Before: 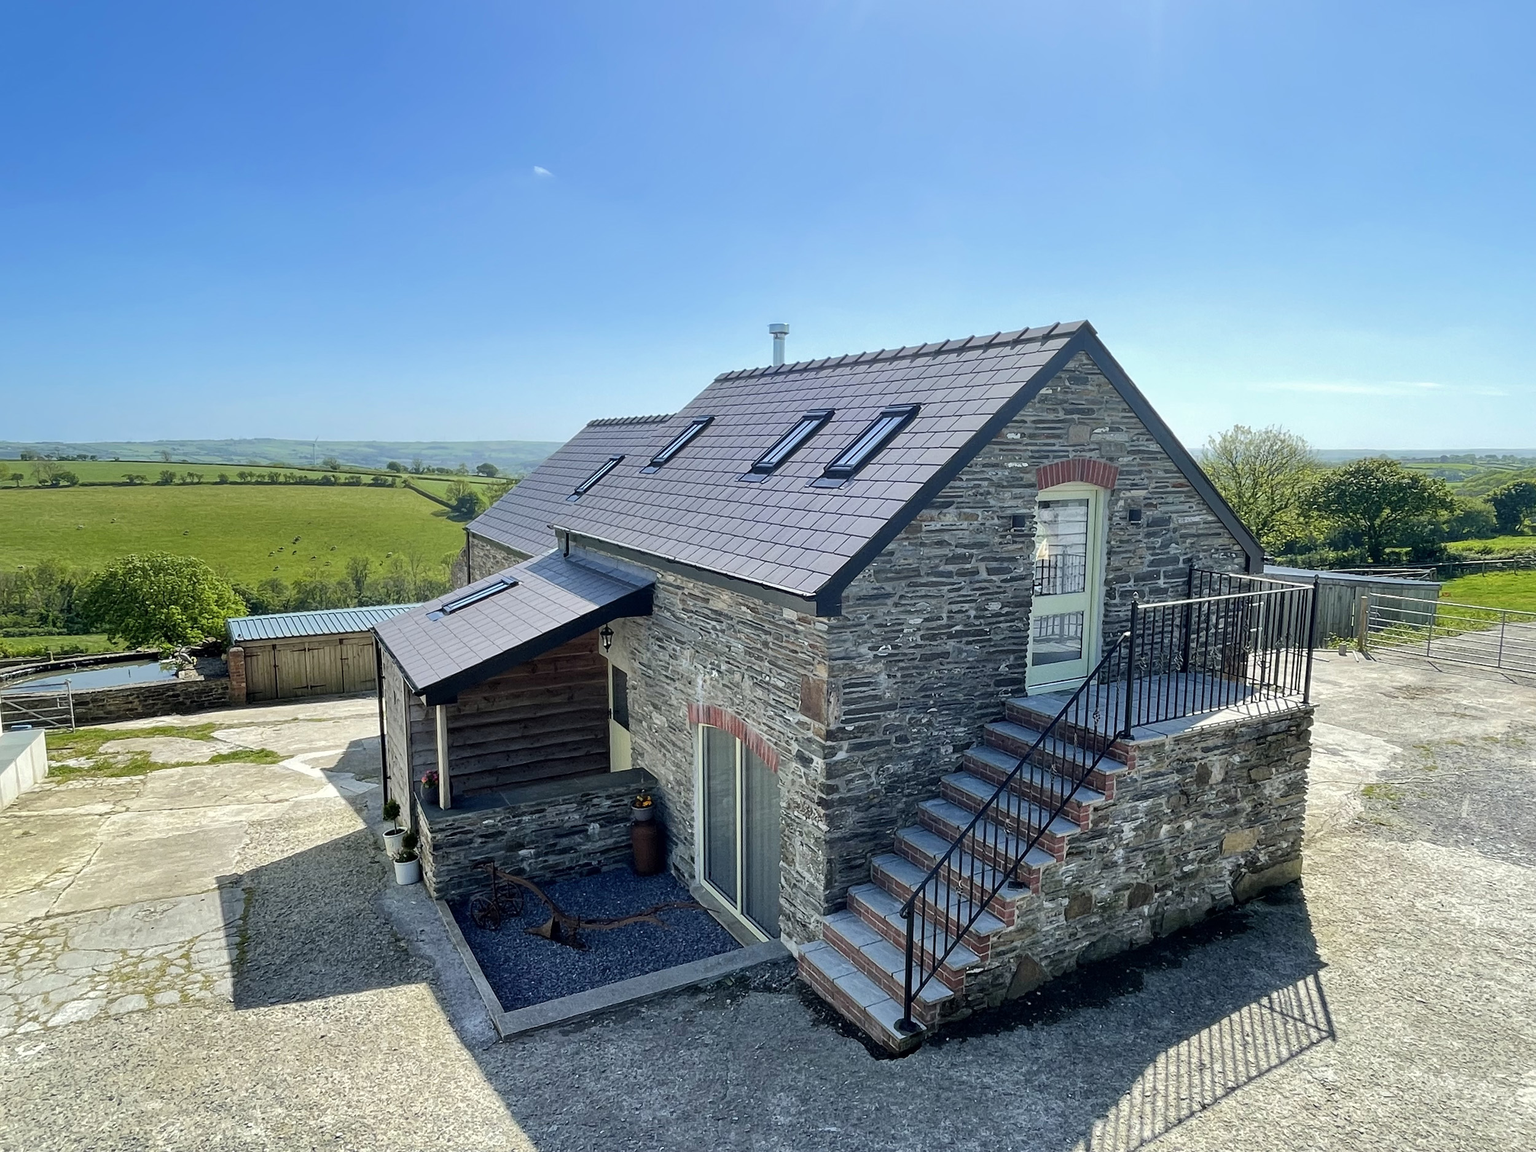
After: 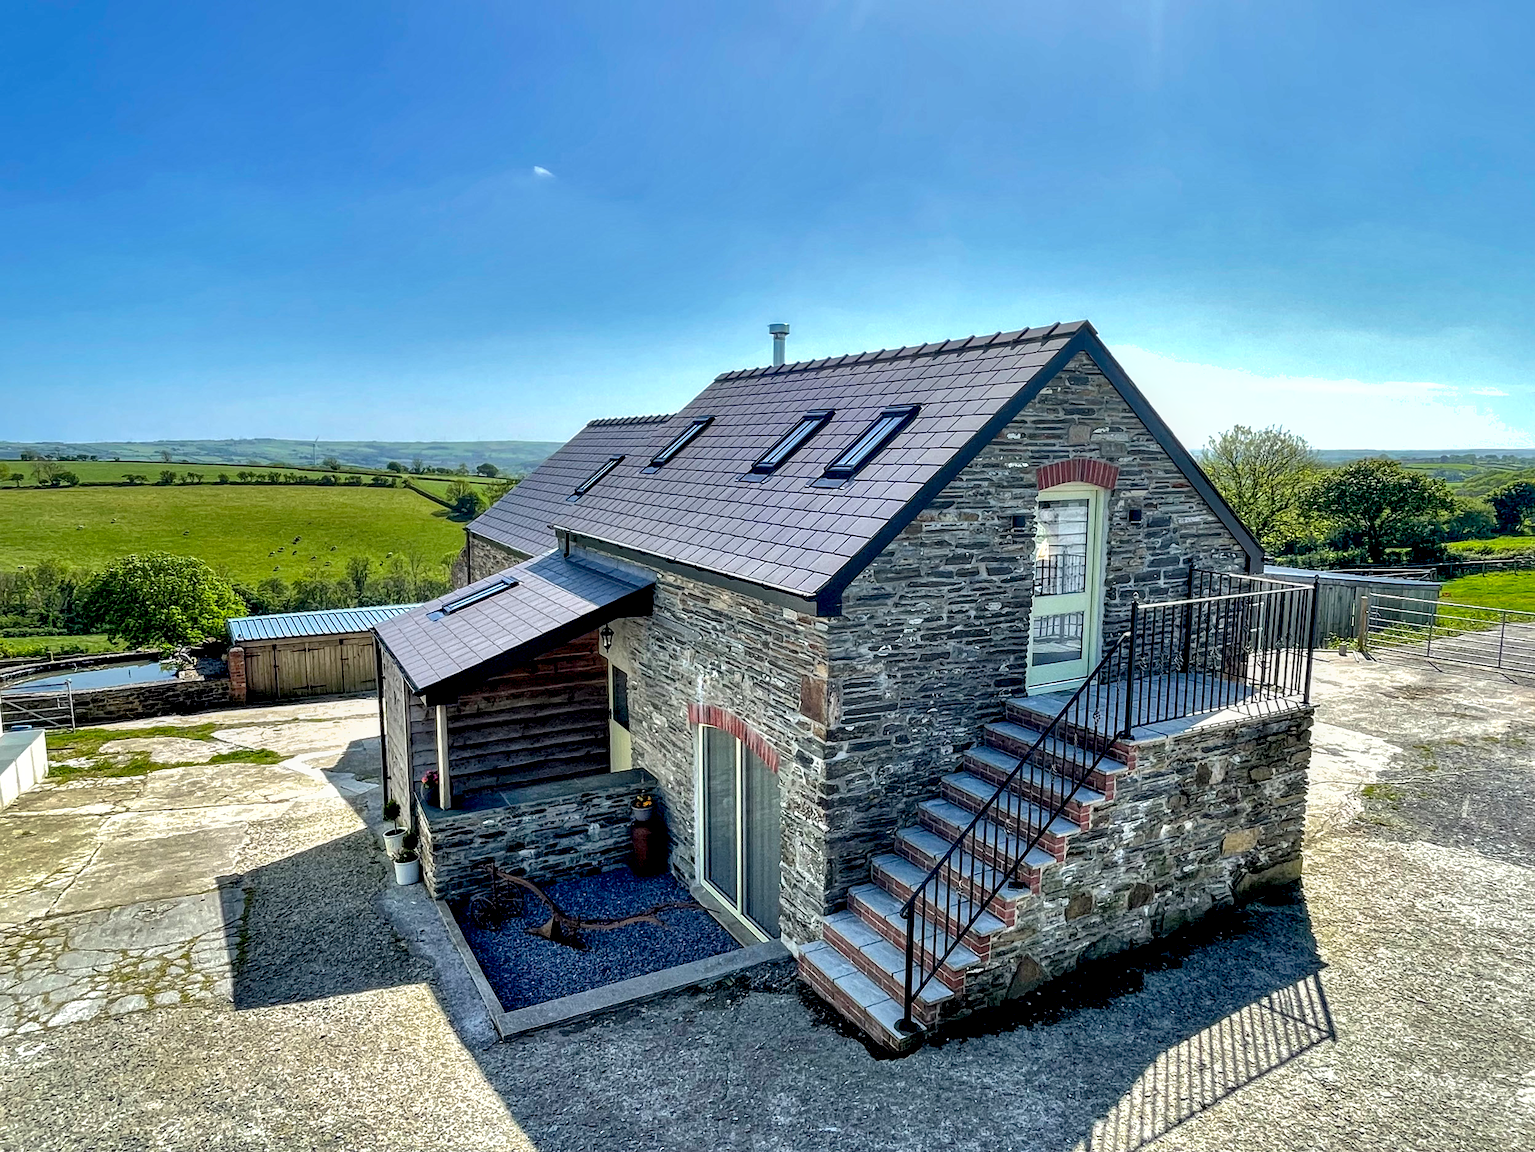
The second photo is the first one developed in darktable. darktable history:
local contrast: on, module defaults
shadows and highlights: on, module defaults
contrast equalizer: y [[0.6 ×6], [0.55 ×6], [0 ×6], [0 ×6], [0 ×6]]
